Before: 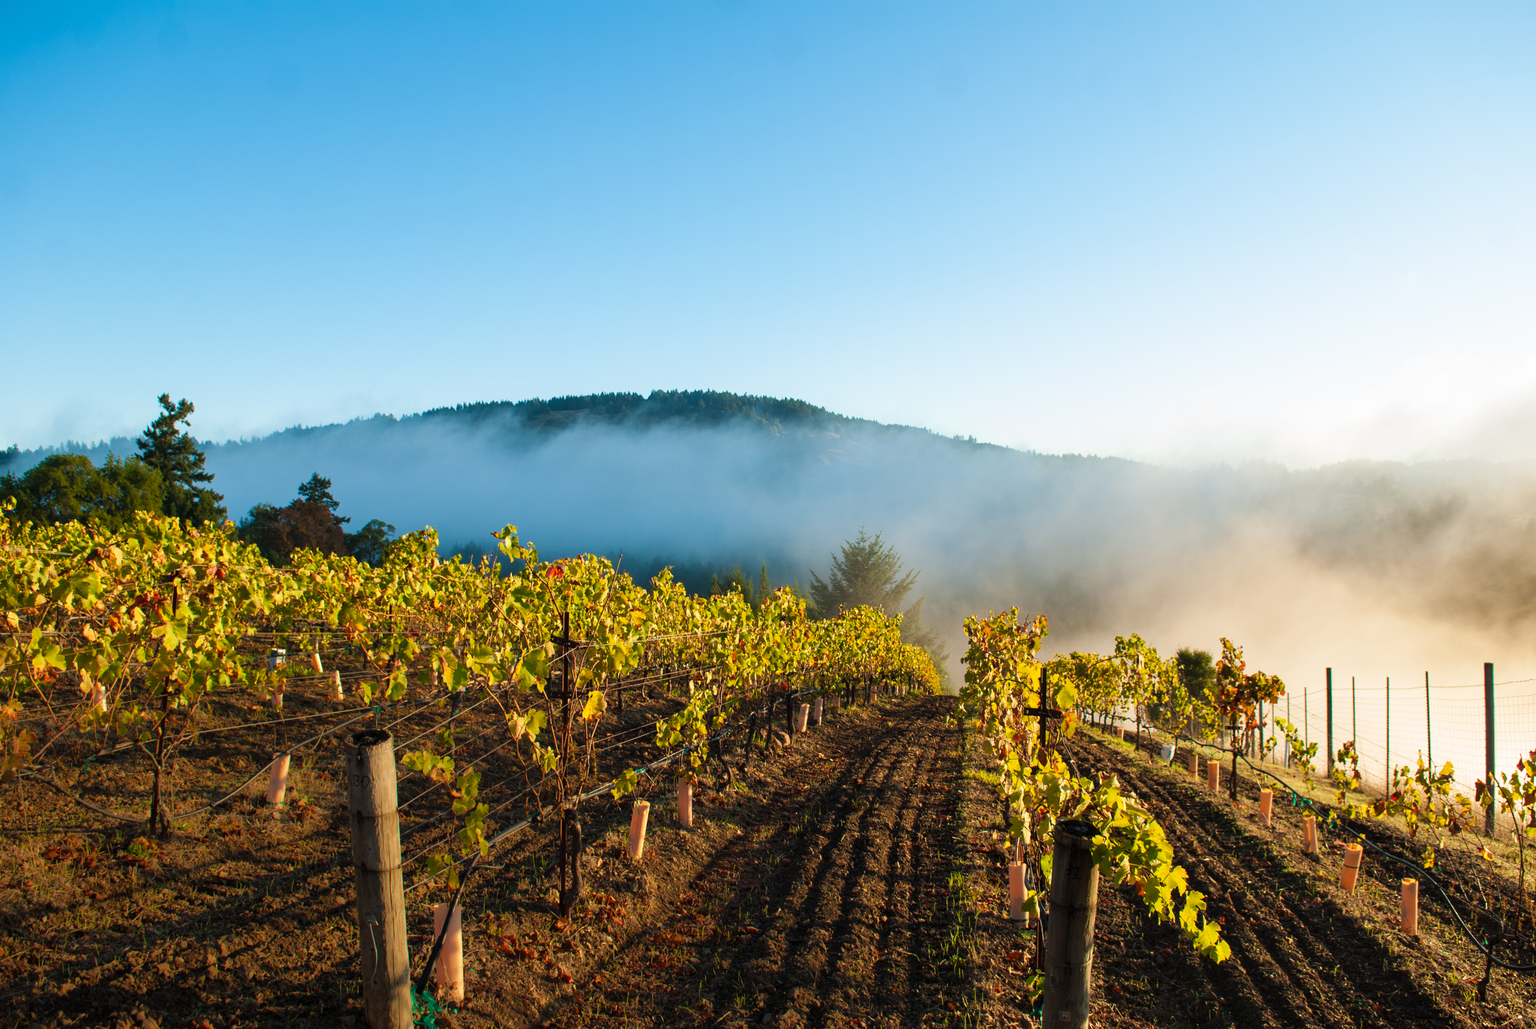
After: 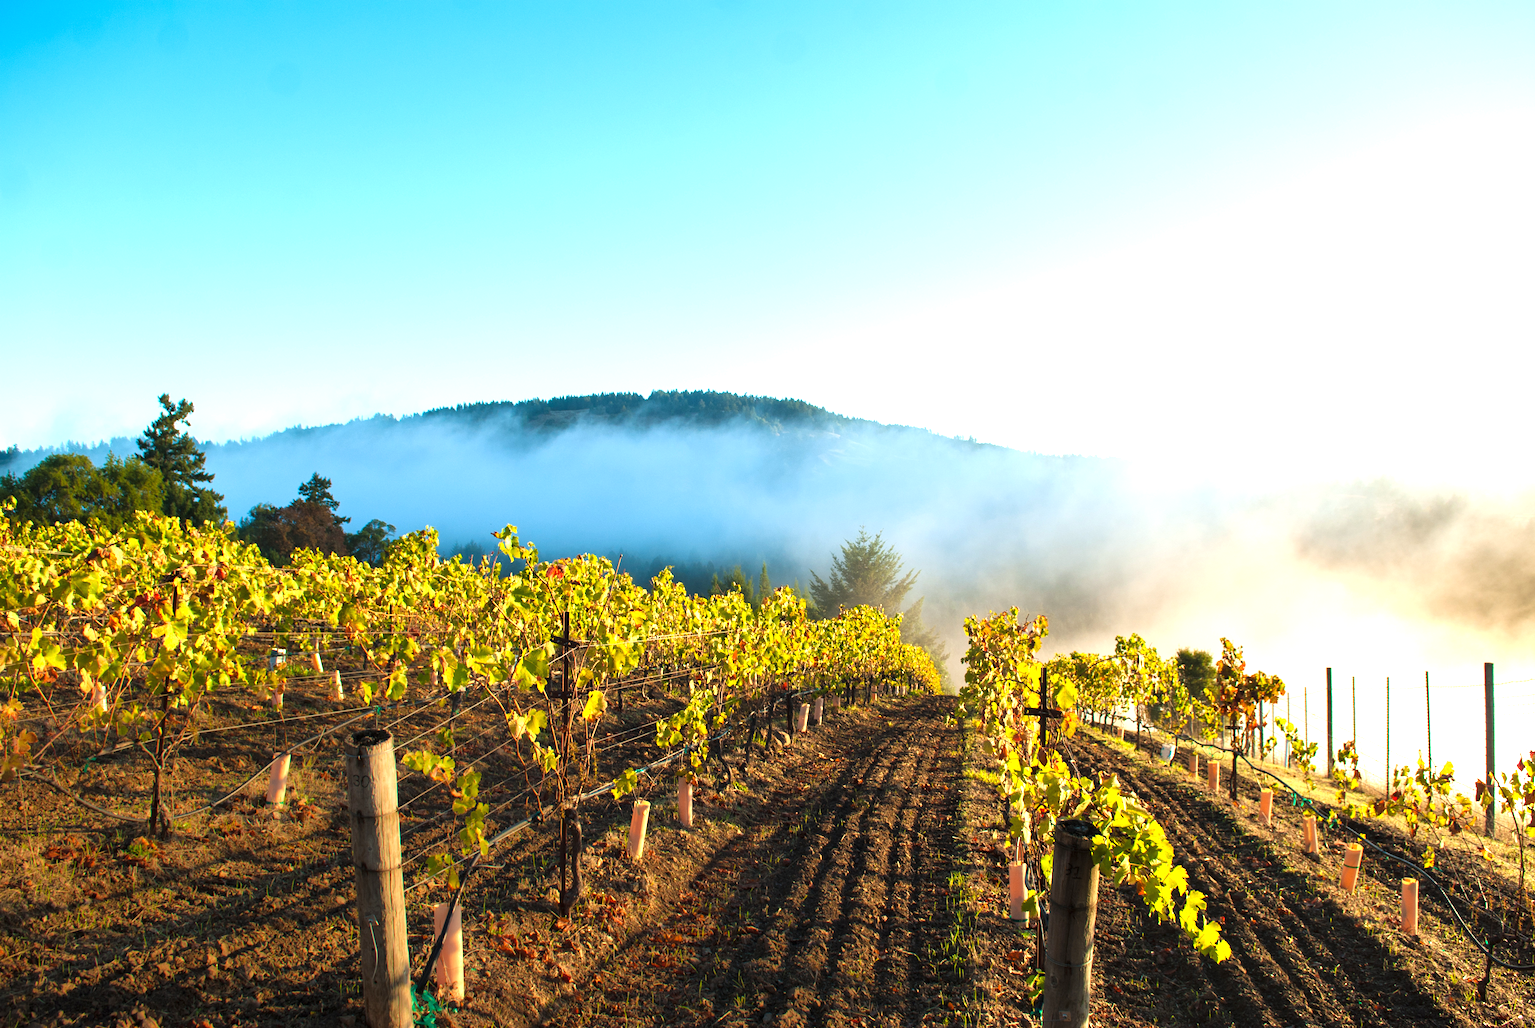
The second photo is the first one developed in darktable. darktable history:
white balance: red 0.982, blue 1.018
exposure: black level correction 0, exposure 0.9 EV, compensate highlight preservation false
